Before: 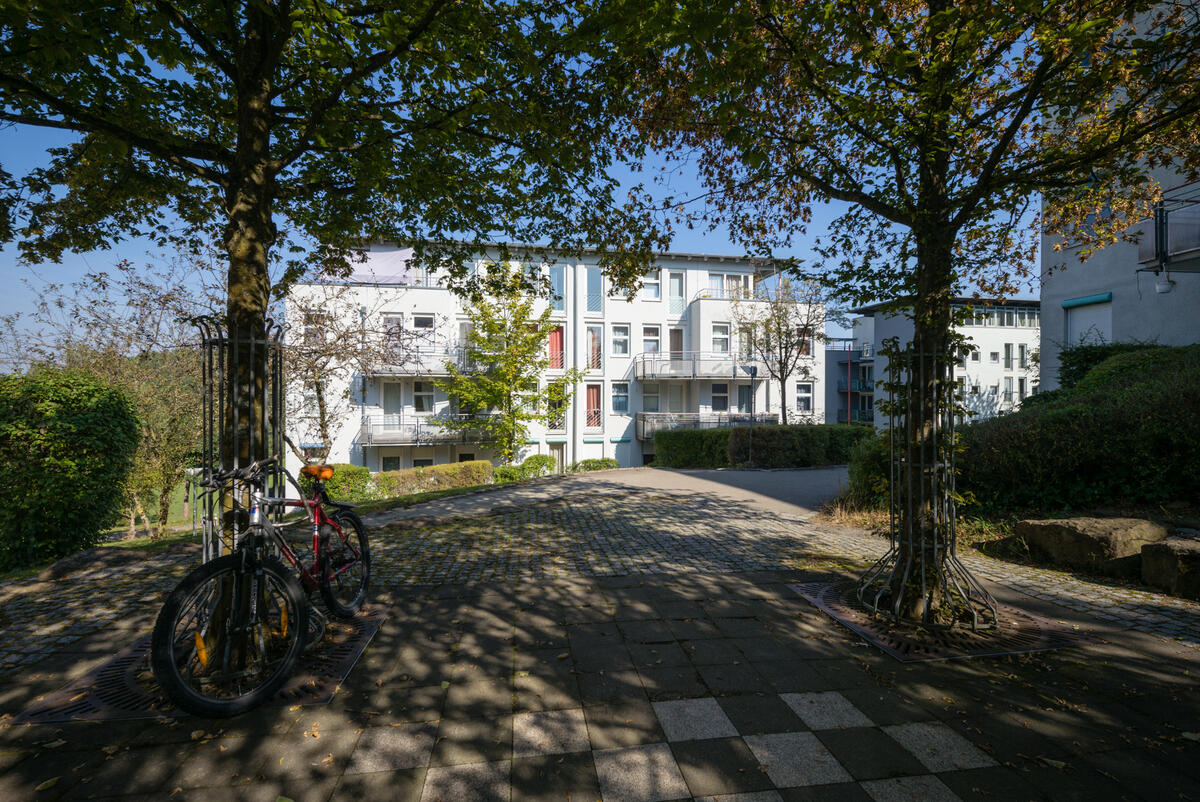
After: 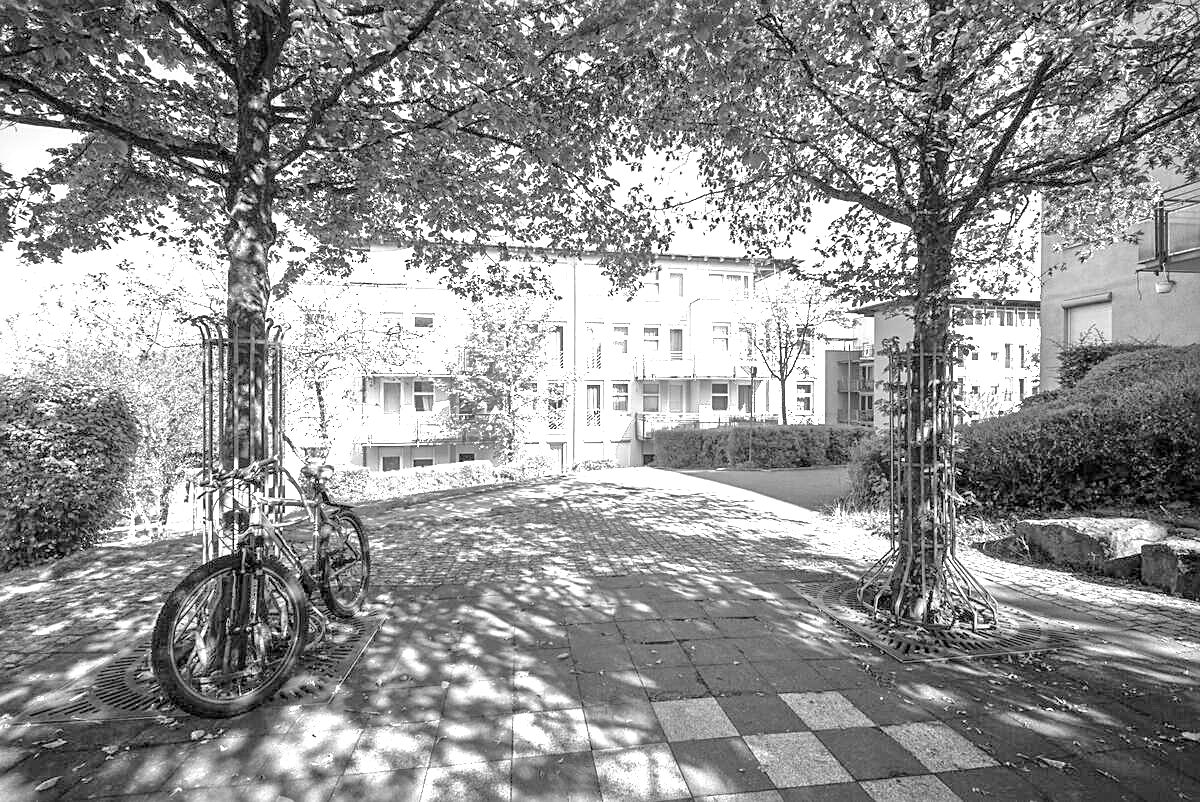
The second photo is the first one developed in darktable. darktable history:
exposure: exposure 2.25 EV, compensate highlight preservation false
sharpen: on, module defaults
monochrome: size 1
tone equalizer: -7 EV 0.15 EV, -6 EV 0.6 EV, -5 EV 1.15 EV, -4 EV 1.33 EV, -3 EV 1.15 EV, -2 EV 0.6 EV, -1 EV 0.15 EV, mask exposure compensation -0.5 EV
